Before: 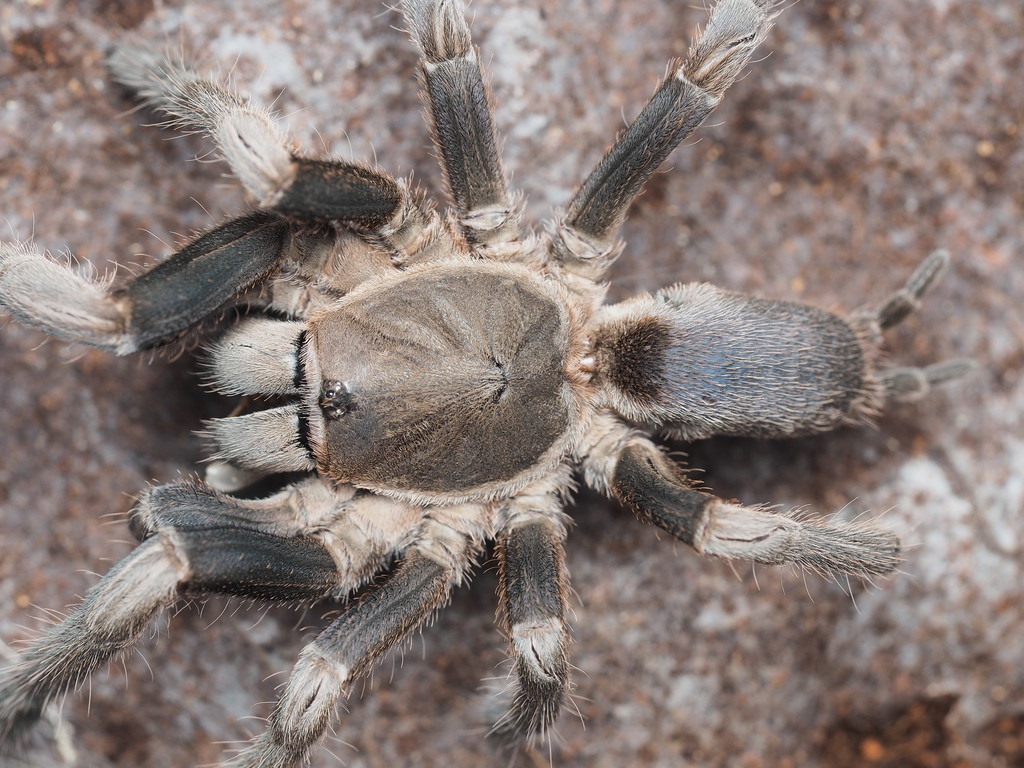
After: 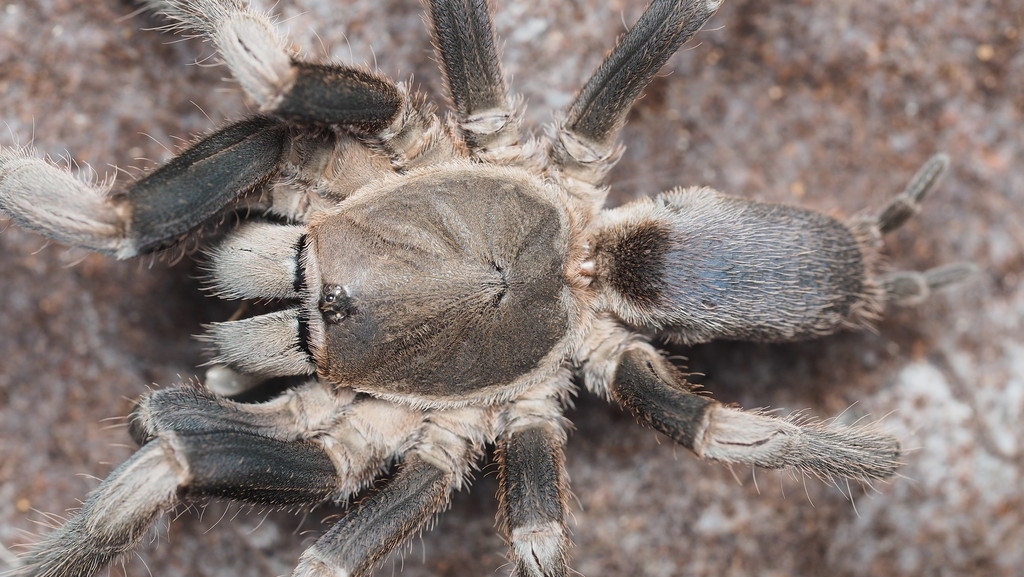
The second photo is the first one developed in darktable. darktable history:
crop and rotate: top 12.503%, bottom 12.329%
